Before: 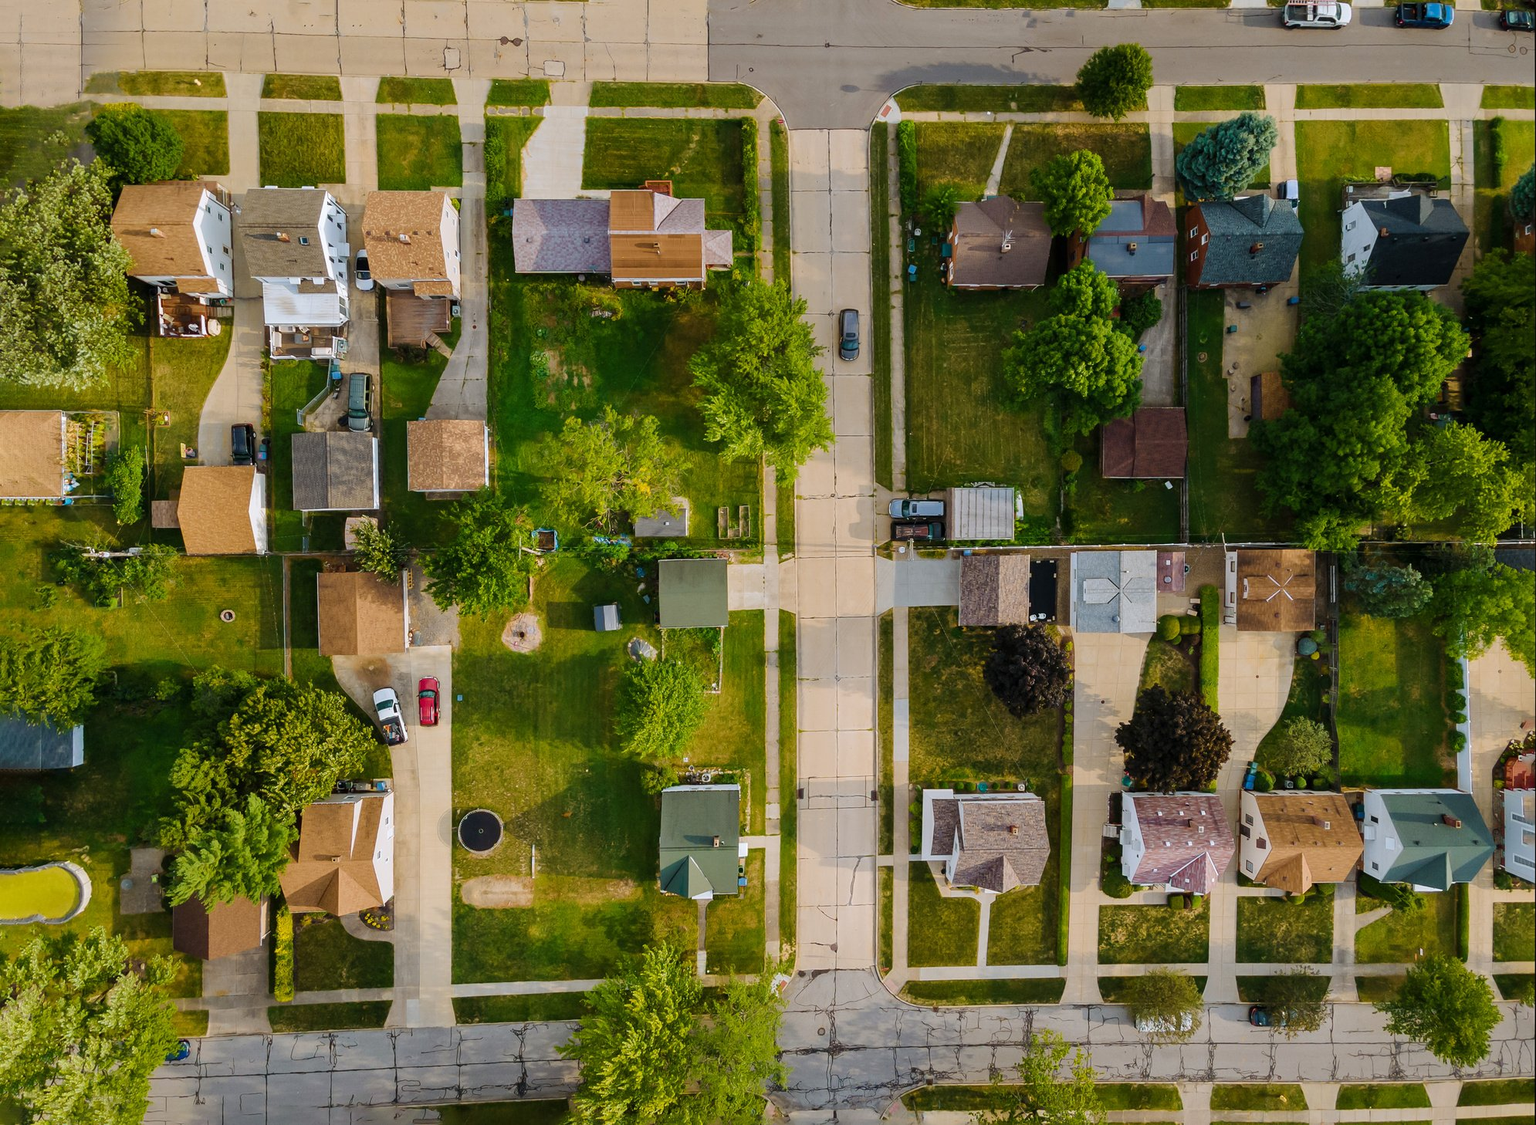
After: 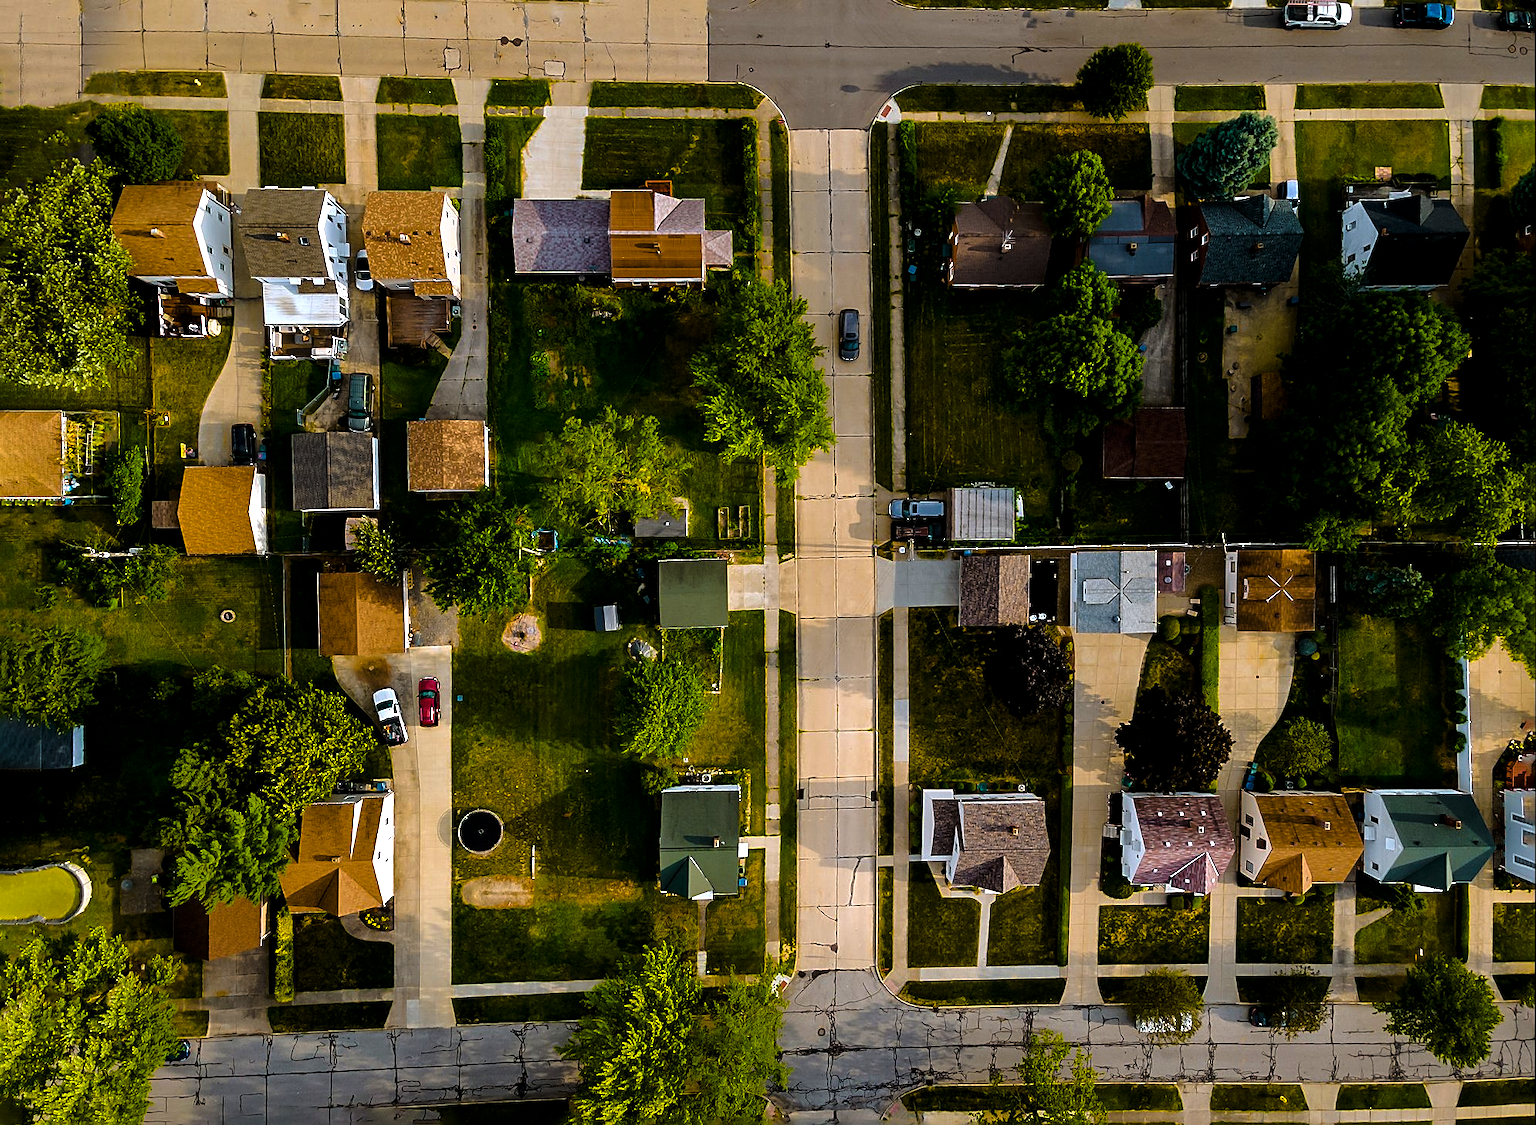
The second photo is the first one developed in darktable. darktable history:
levels: levels [0, 0.618, 1]
sharpen: on, module defaults
color balance rgb: perceptual saturation grading › global saturation 25%, perceptual brilliance grading › mid-tones 10%, perceptual brilliance grading › shadows 15%, global vibrance 20%
color balance: lift [0.991, 1, 1, 1], gamma [0.996, 1, 1, 1], input saturation 98.52%, contrast 20.34%, output saturation 103.72%
